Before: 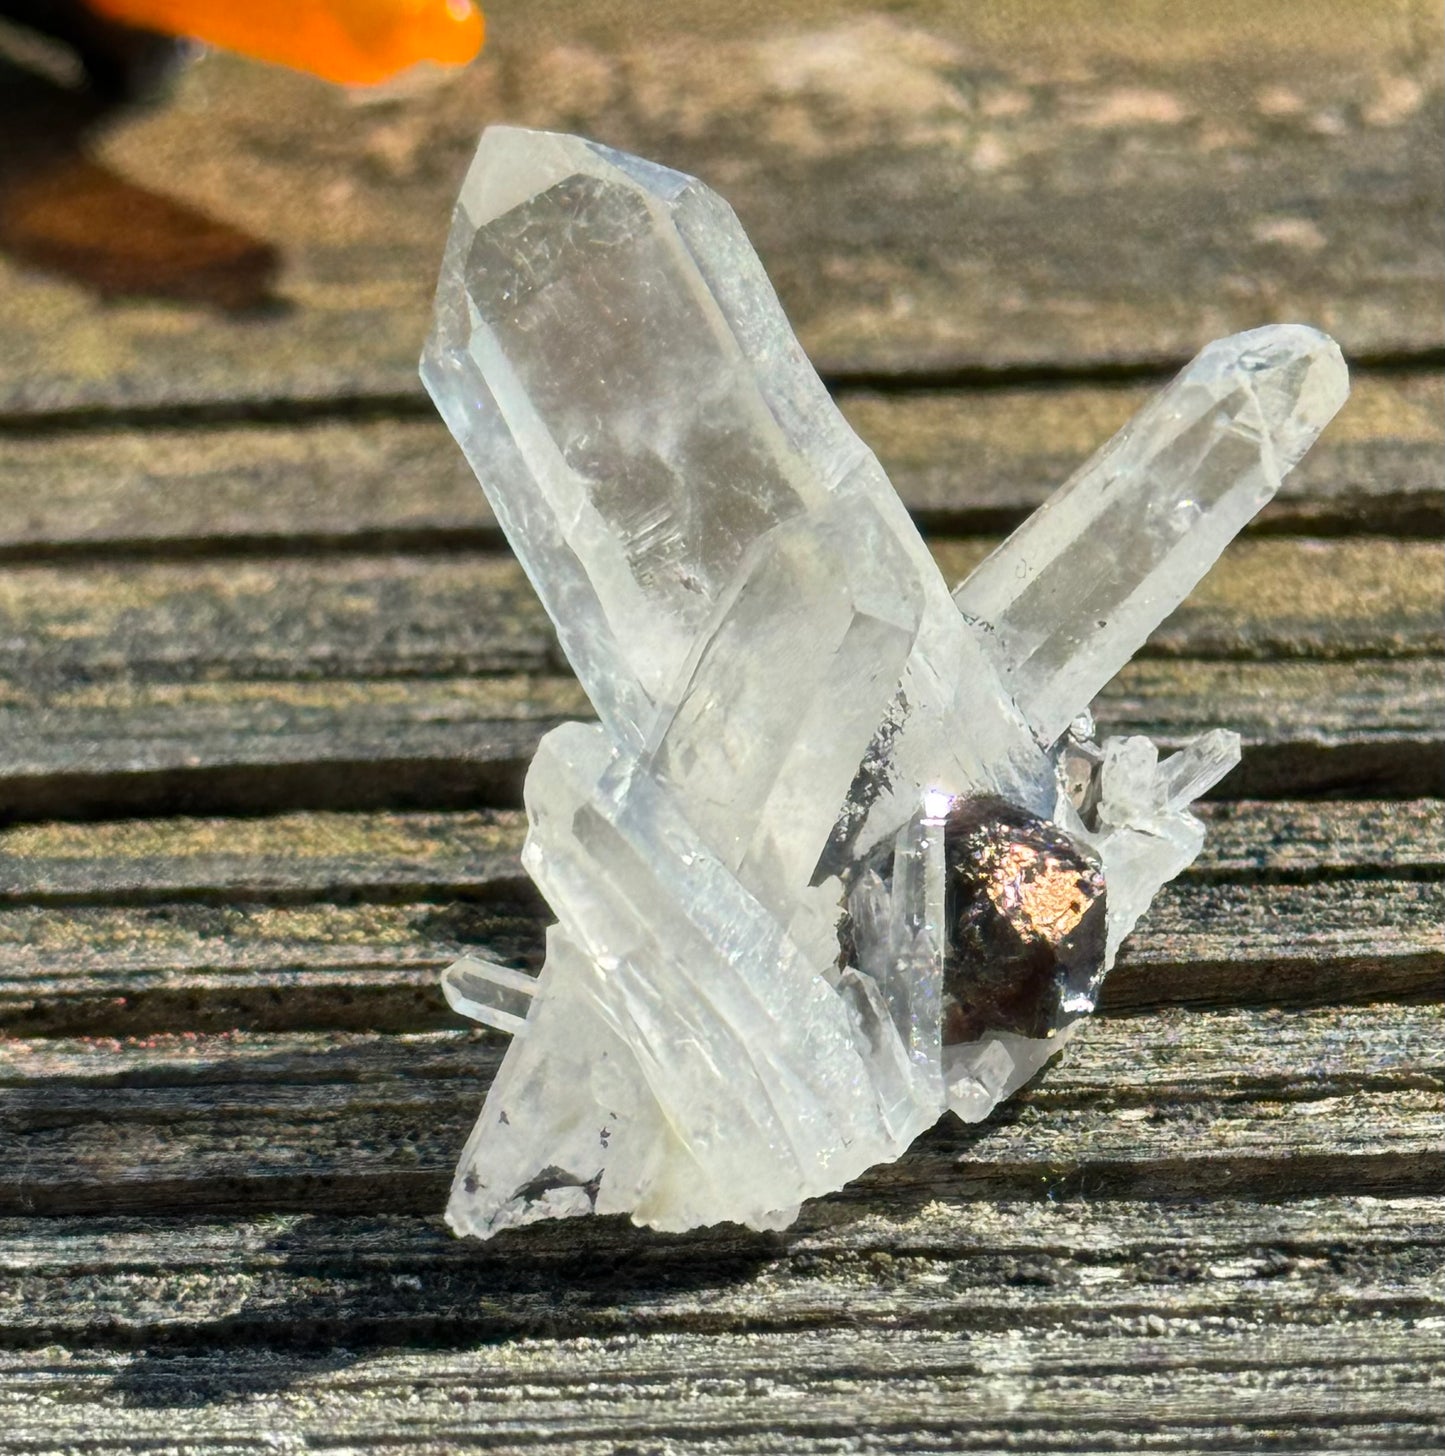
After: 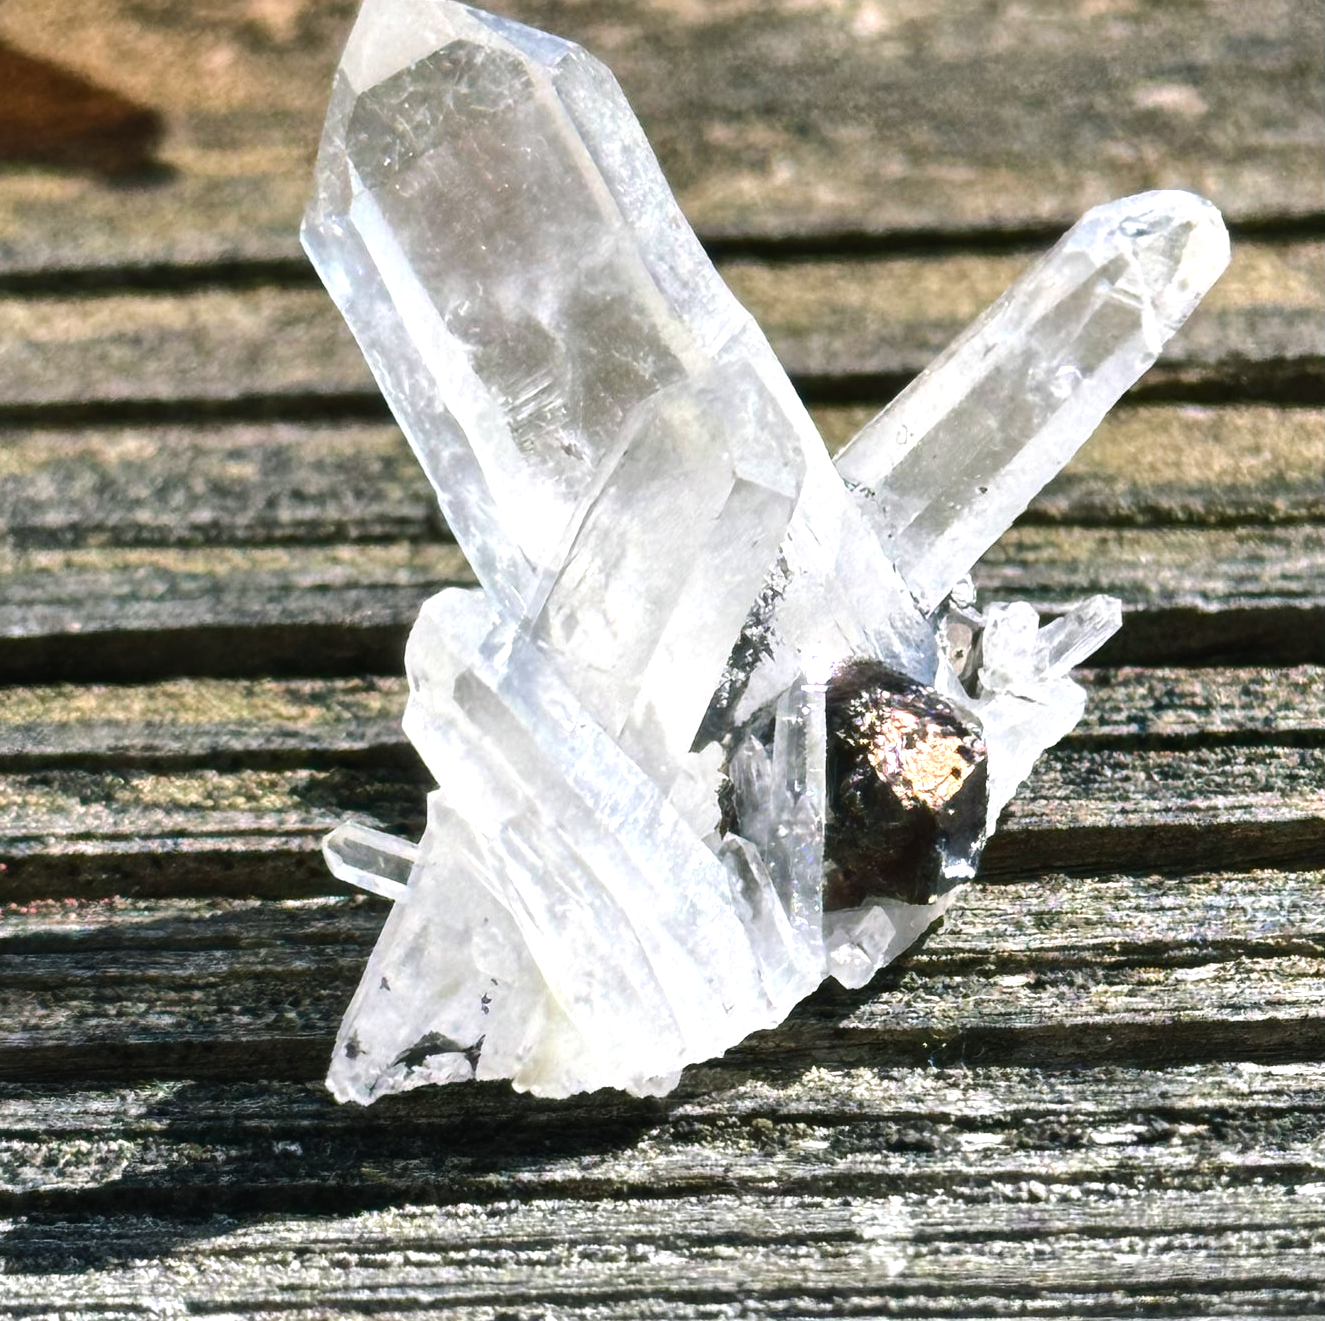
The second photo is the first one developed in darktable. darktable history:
crop and rotate: left 8.262%, top 9.226%
color balance rgb: shadows lift › chroma 2%, shadows lift › hue 135.47°, highlights gain › chroma 2%, highlights gain › hue 291.01°, global offset › luminance 0.5%, perceptual saturation grading › global saturation -10.8%, perceptual saturation grading › highlights -26.83%, perceptual saturation grading › shadows 21.25%, perceptual brilliance grading › highlights 17.77%, perceptual brilliance grading › mid-tones 31.71%, perceptual brilliance grading › shadows -31.01%, global vibrance 24.91%
white balance: red 0.983, blue 1.036
